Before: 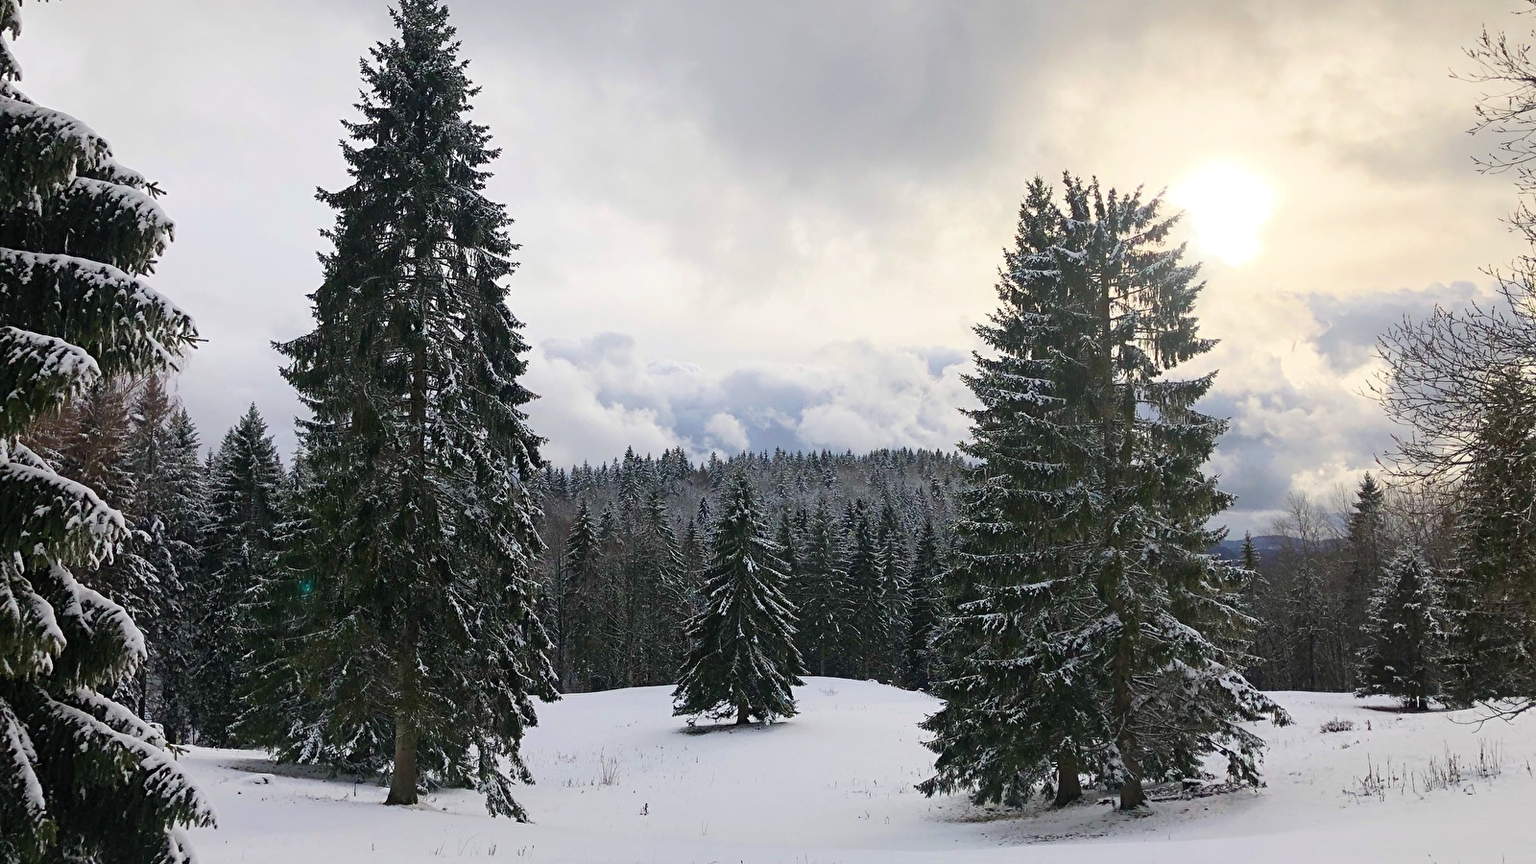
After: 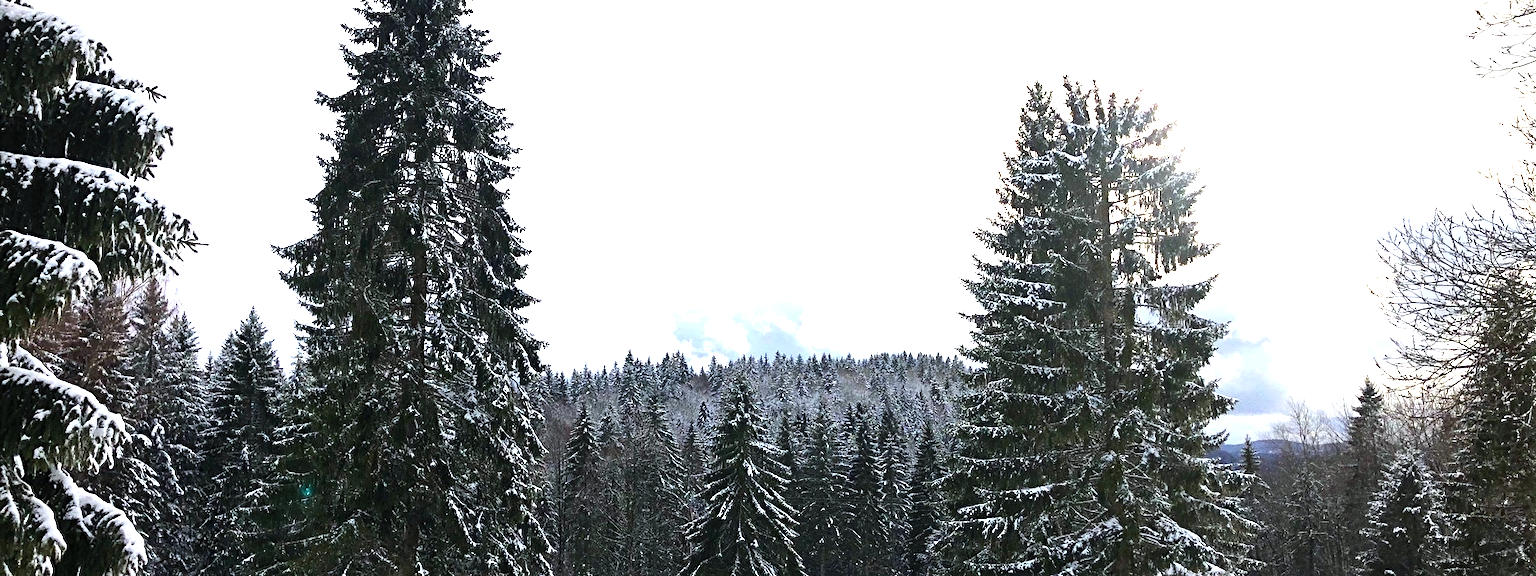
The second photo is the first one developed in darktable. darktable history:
exposure: black level correction 0, exposure 0.7 EV, compensate exposure bias true, compensate highlight preservation false
crop: top 11.166%, bottom 22.168%
tone equalizer: -8 EV -0.75 EV, -7 EV -0.7 EV, -6 EV -0.6 EV, -5 EV -0.4 EV, -3 EV 0.4 EV, -2 EV 0.6 EV, -1 EV 0.7 EV, +0 EV 0.75 EV, edges refinement/feathering 500, mask exposure compensation -1.57 EV, preserve details no
white balance: red 0.967, blue 1.049
grain: coarseness 7.08 ISO, strength 21.67%, mid-tones bias 59.58%
